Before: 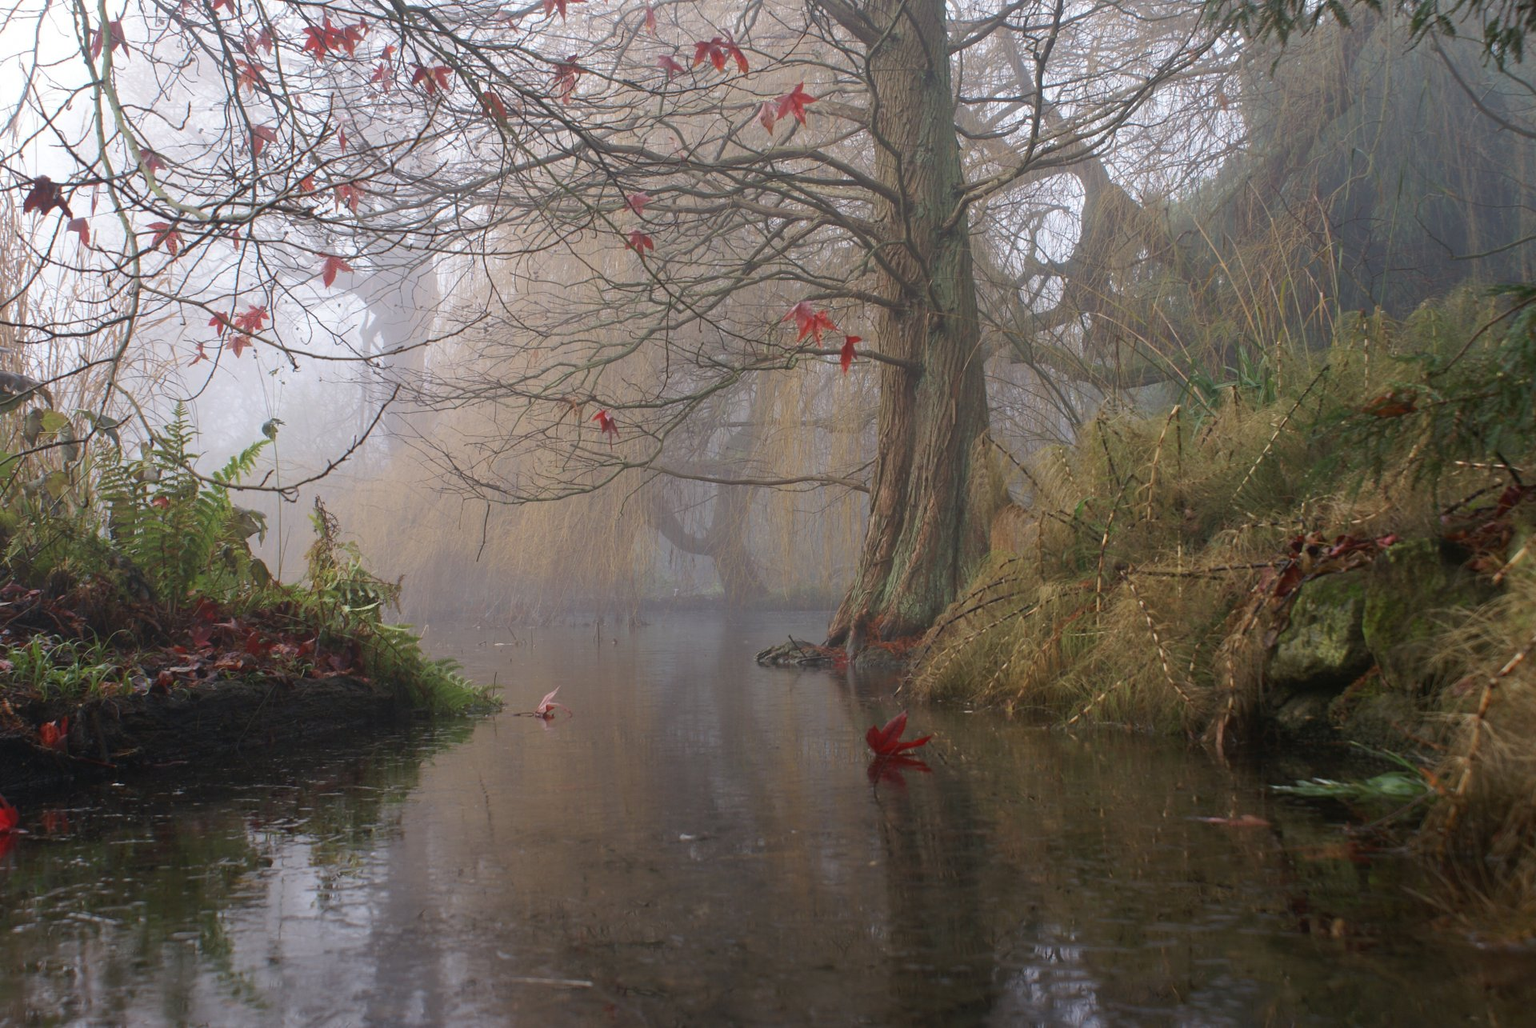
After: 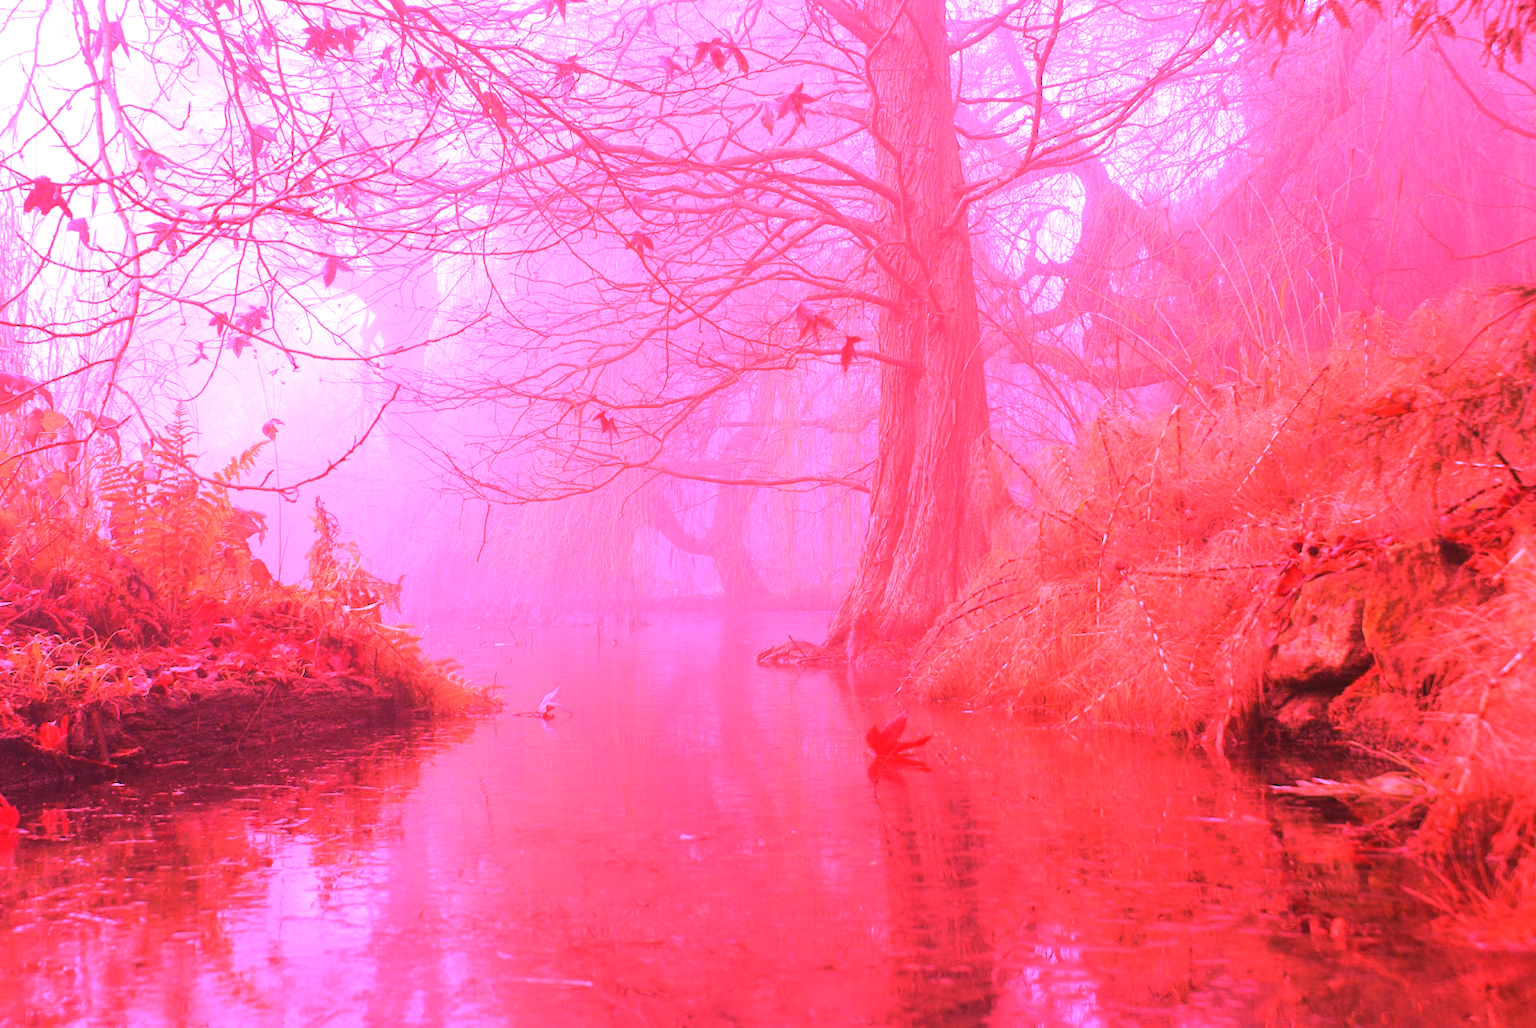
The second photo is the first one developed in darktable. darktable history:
exposure: exposure 0.258 EV, compensate highlight preservation false
white balance: red 4.26, blue 1.802
